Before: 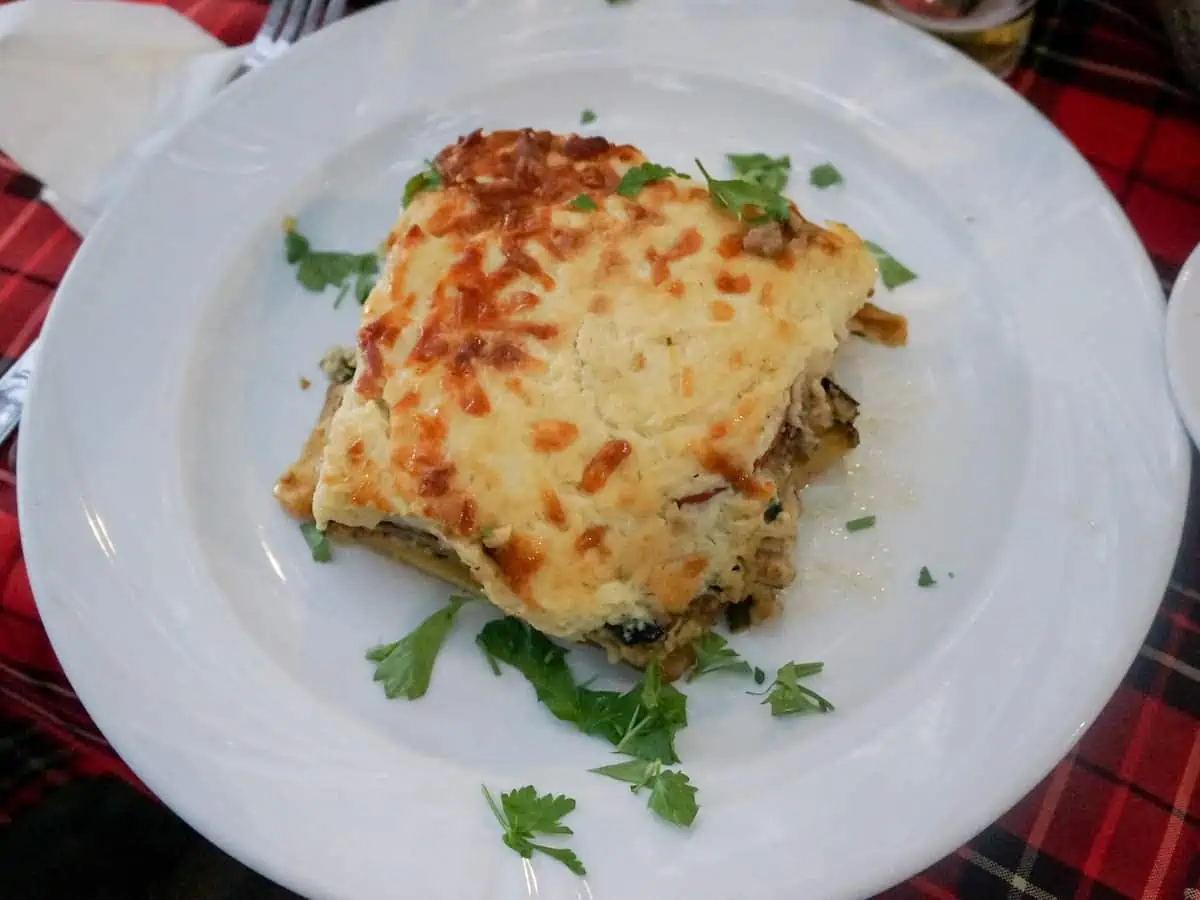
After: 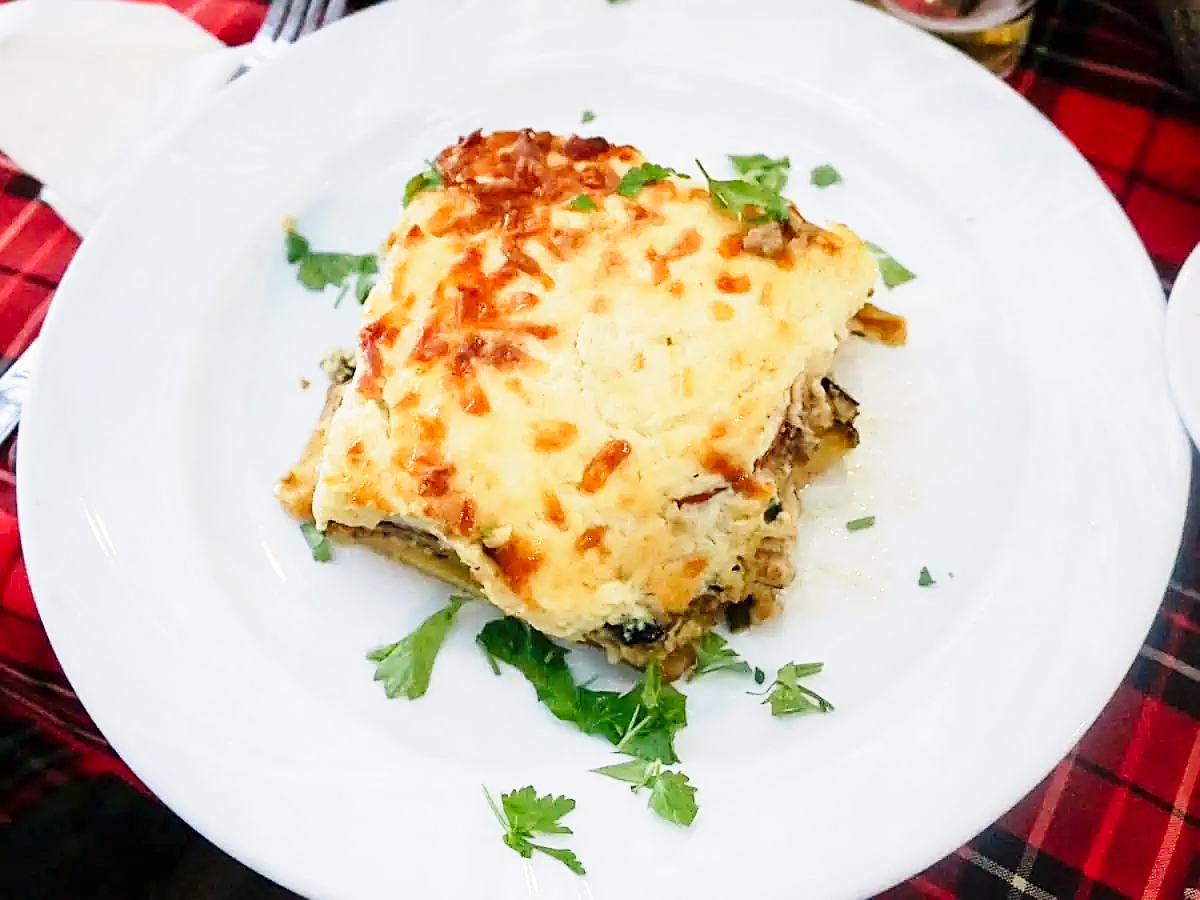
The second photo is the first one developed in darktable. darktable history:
base curve: curves: ch0 [(0, 0) (0.018, 0.026) (0.143, 0.37) (0.33, 0.731) (0.458, 0.853) (0.735, 0.965) (0.905, 0.986) (1, 1)], preserve colors none
sharpen: on, module defaults
